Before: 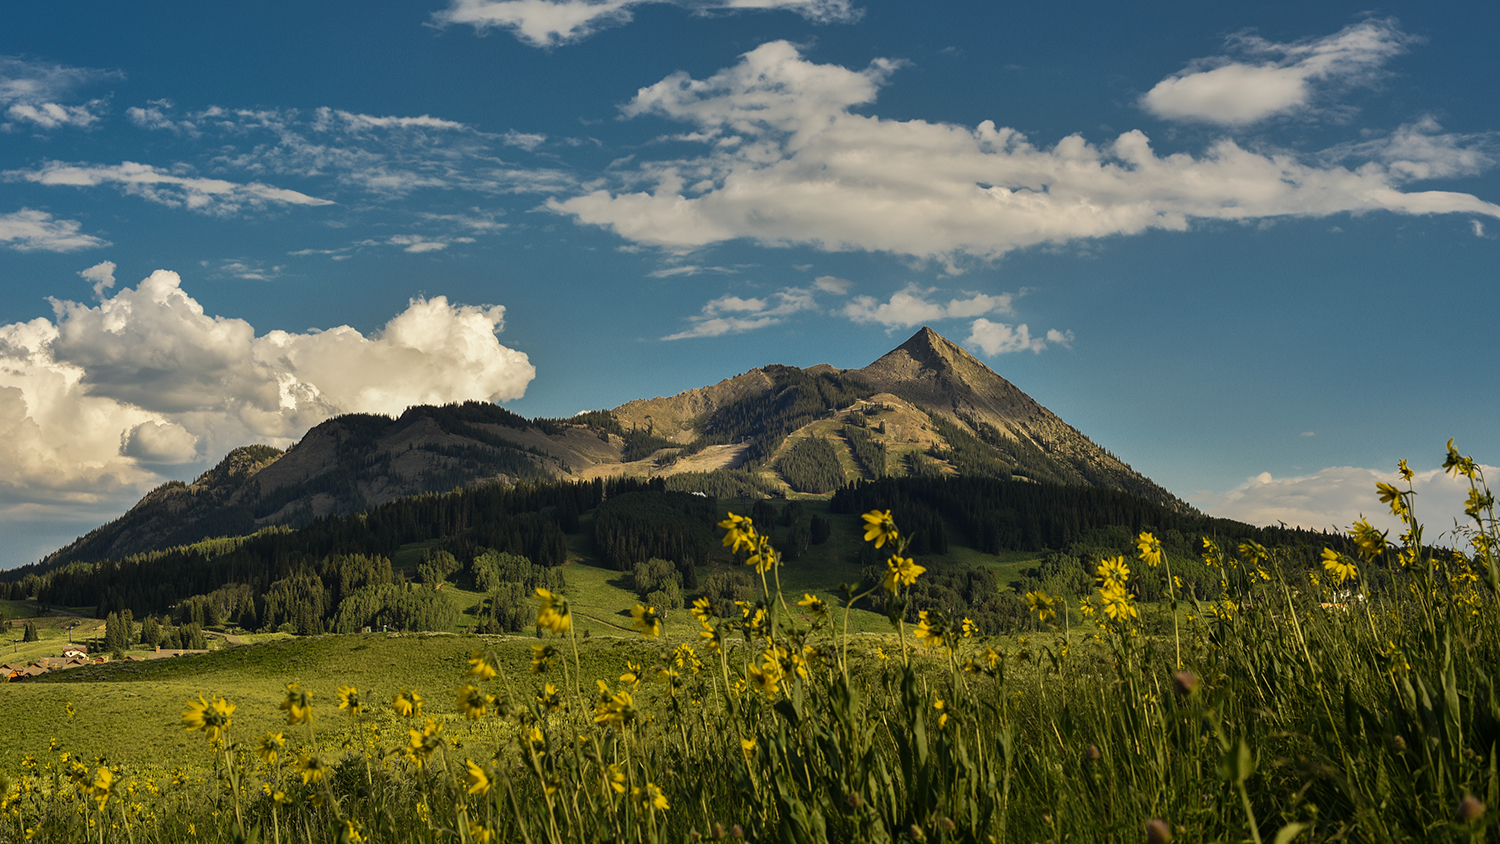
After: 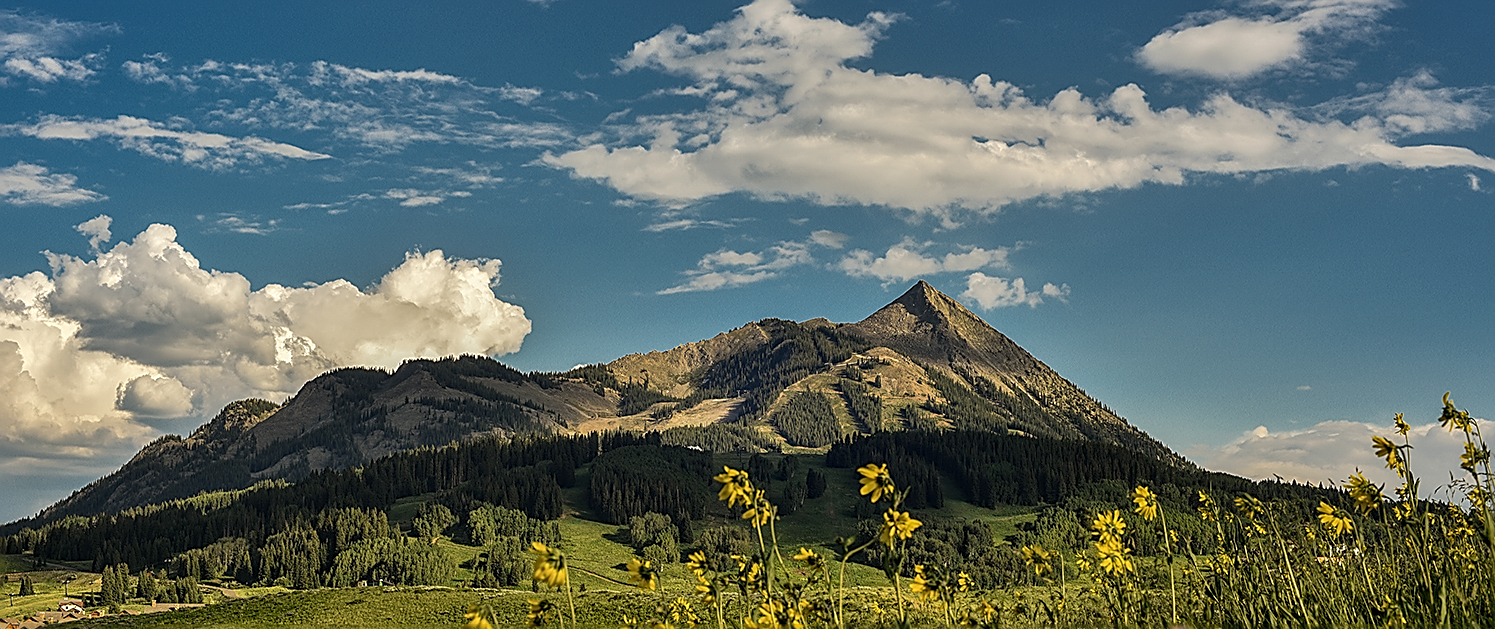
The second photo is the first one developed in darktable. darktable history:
crop: left 0.287%, top 5.502%, bottom 19.899%
local contrast: on, module defaults
shadows and highlights: soften with gaussian
tone equalizer: edges refinement/feathering 500, mask exposure compensation -1.57 EV, preserve details no
sharpen: radius 1.68, amount 1.288
